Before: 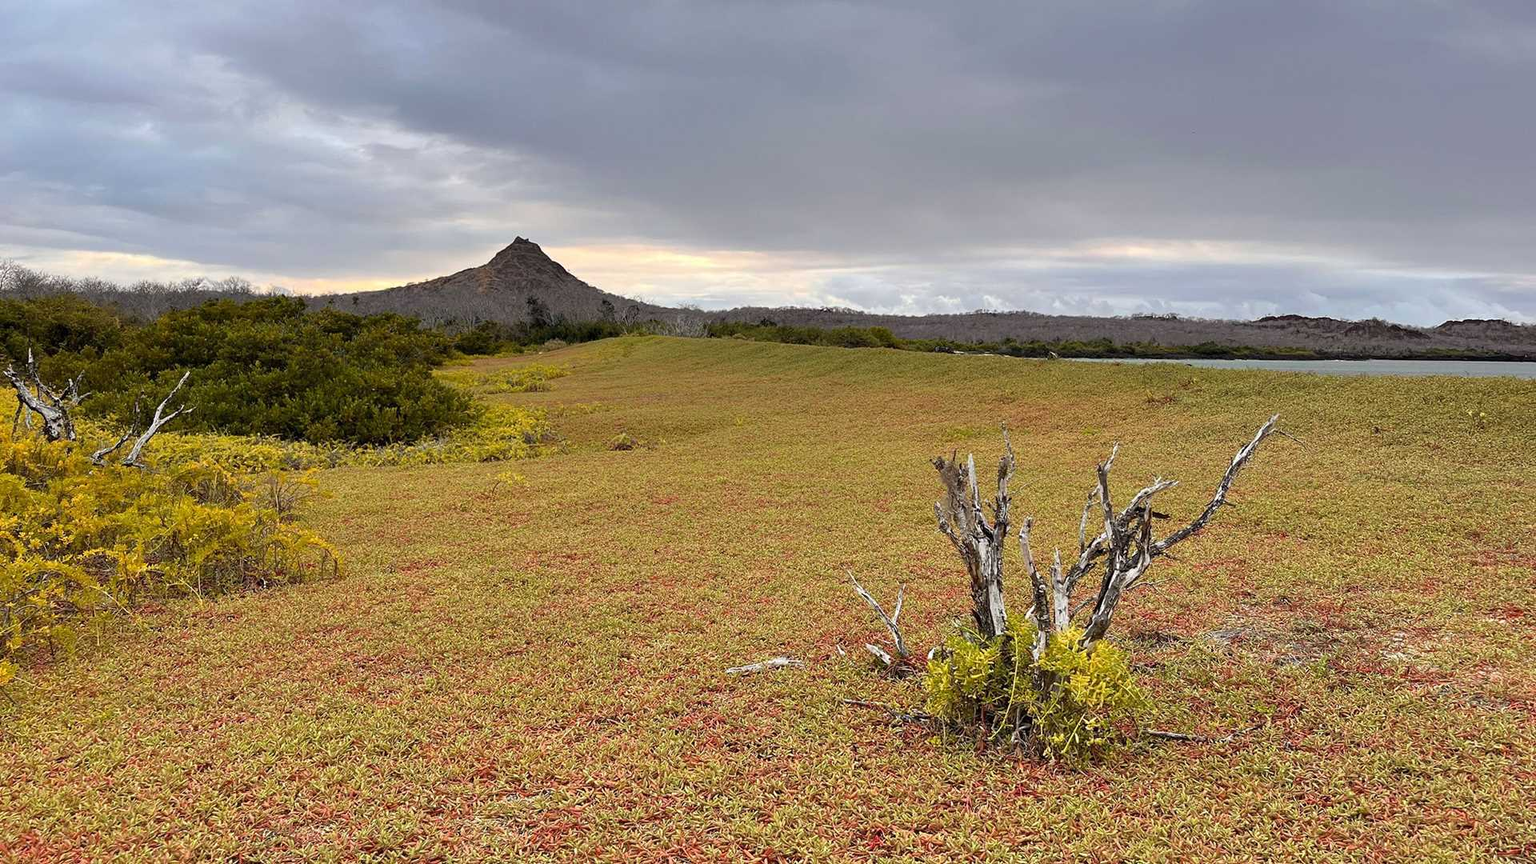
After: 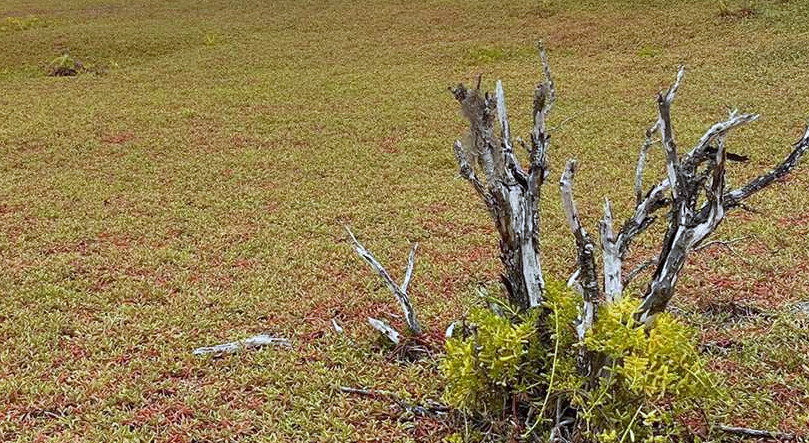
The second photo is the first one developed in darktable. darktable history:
crop: left 37.221%, top 45.169%, right 20.63%, bottom 13.777%
white balance: red 0.924, blue 1.095
